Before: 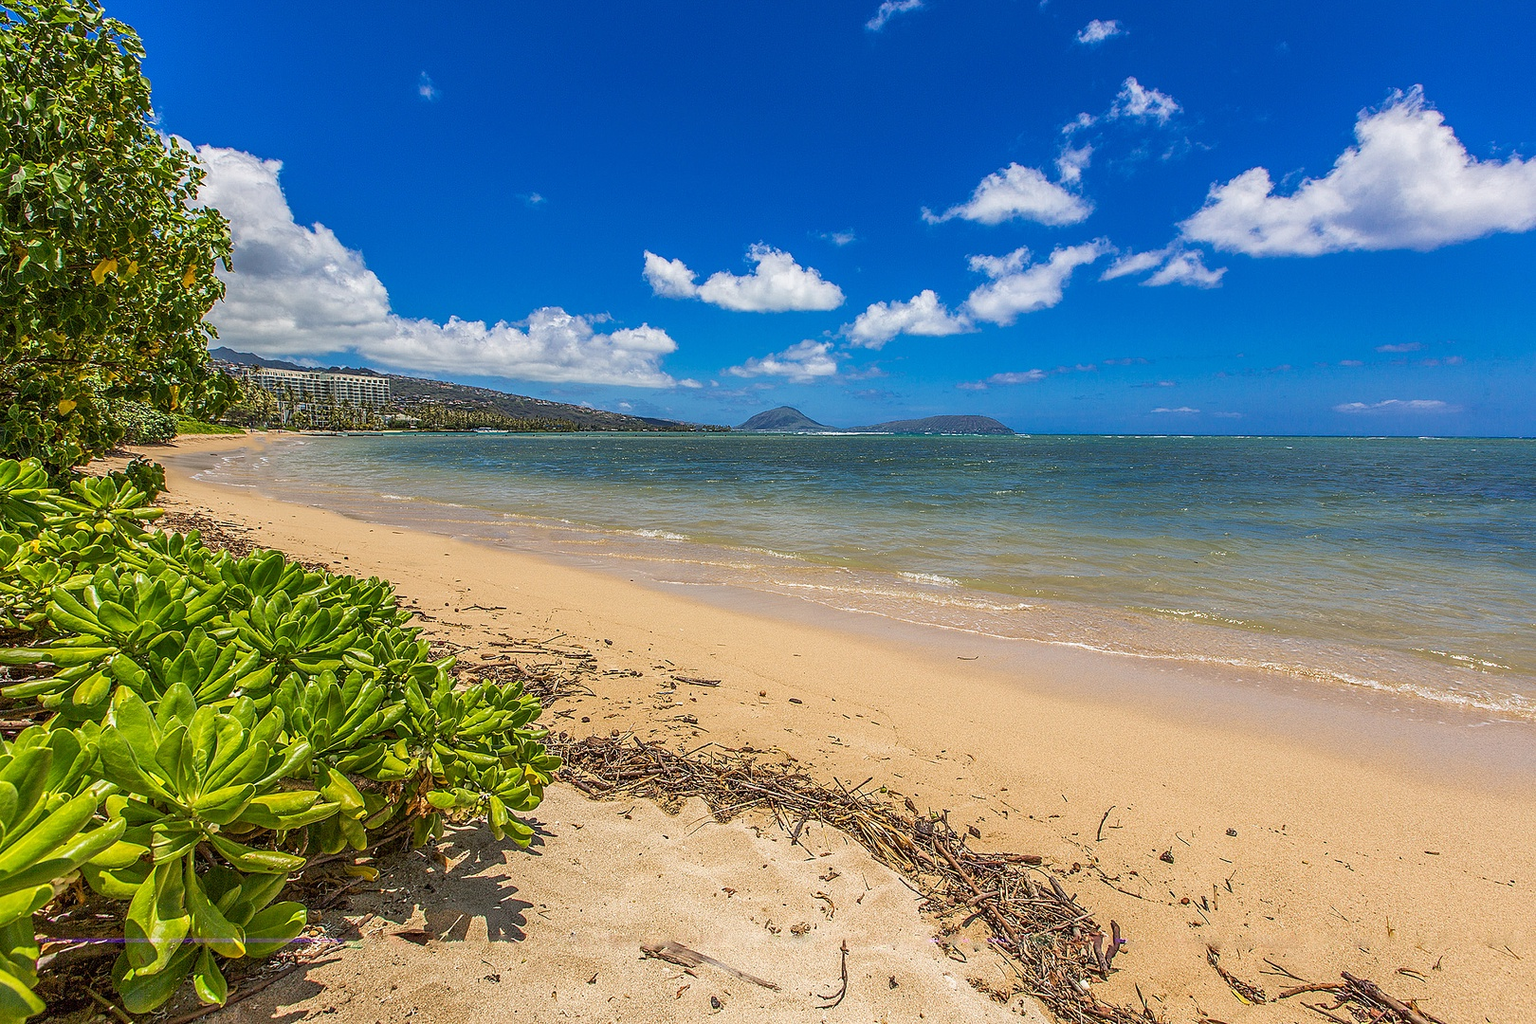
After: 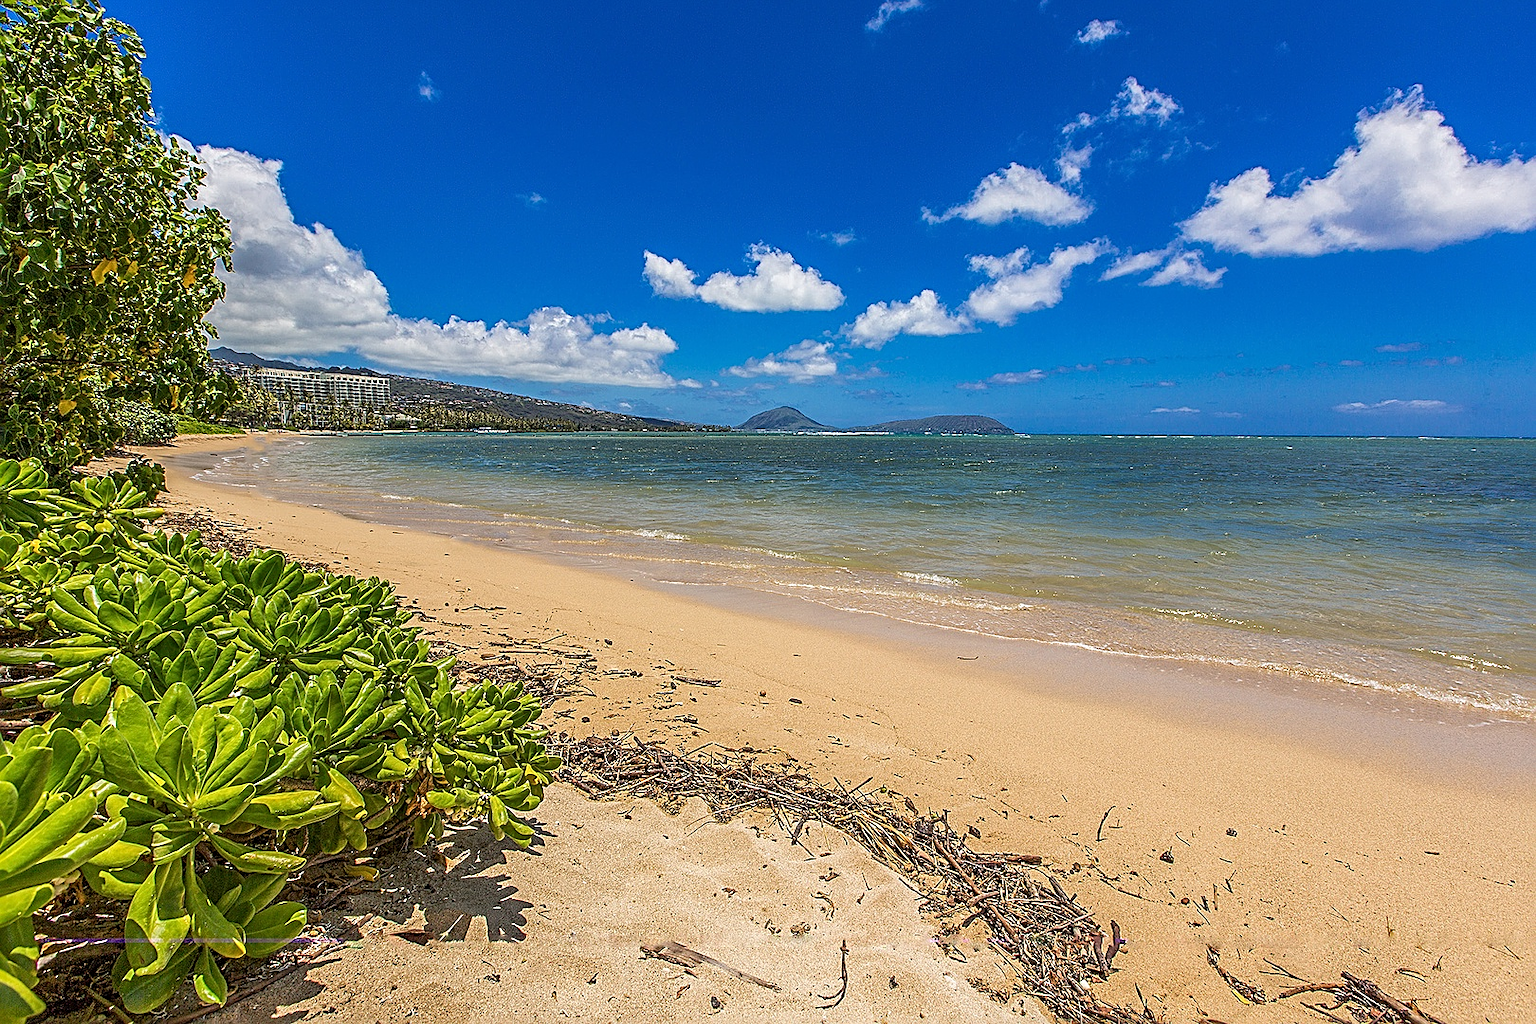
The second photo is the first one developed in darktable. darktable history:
sharpen: radius 2.751
